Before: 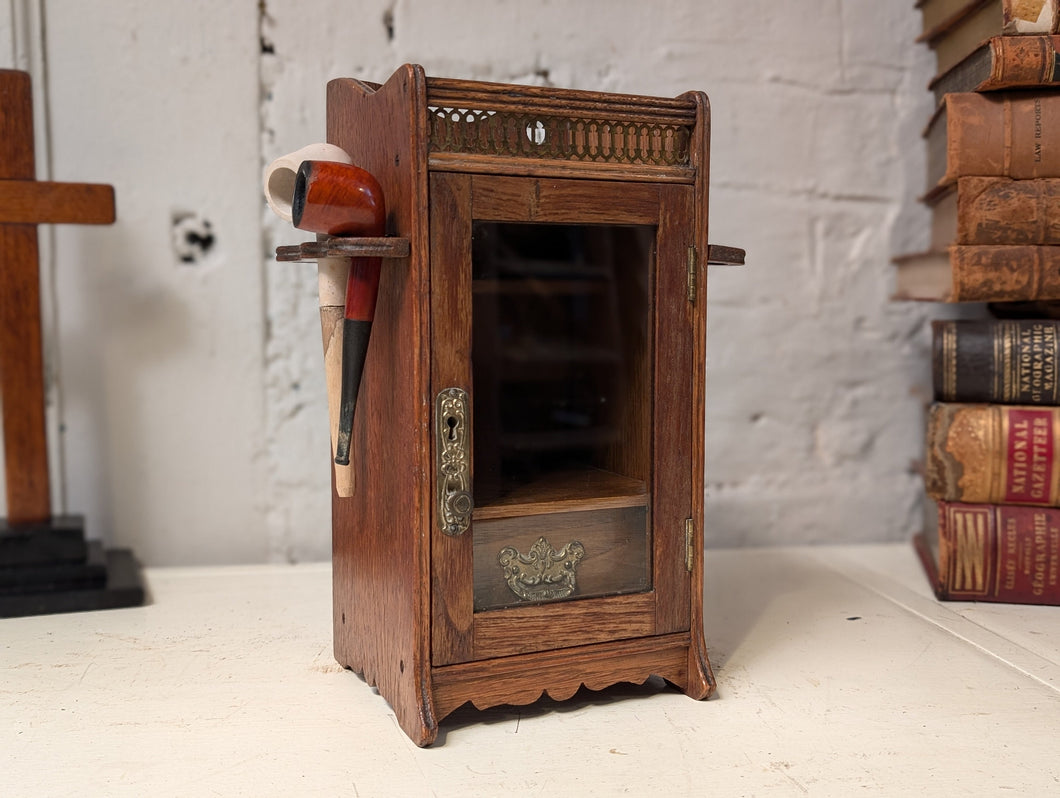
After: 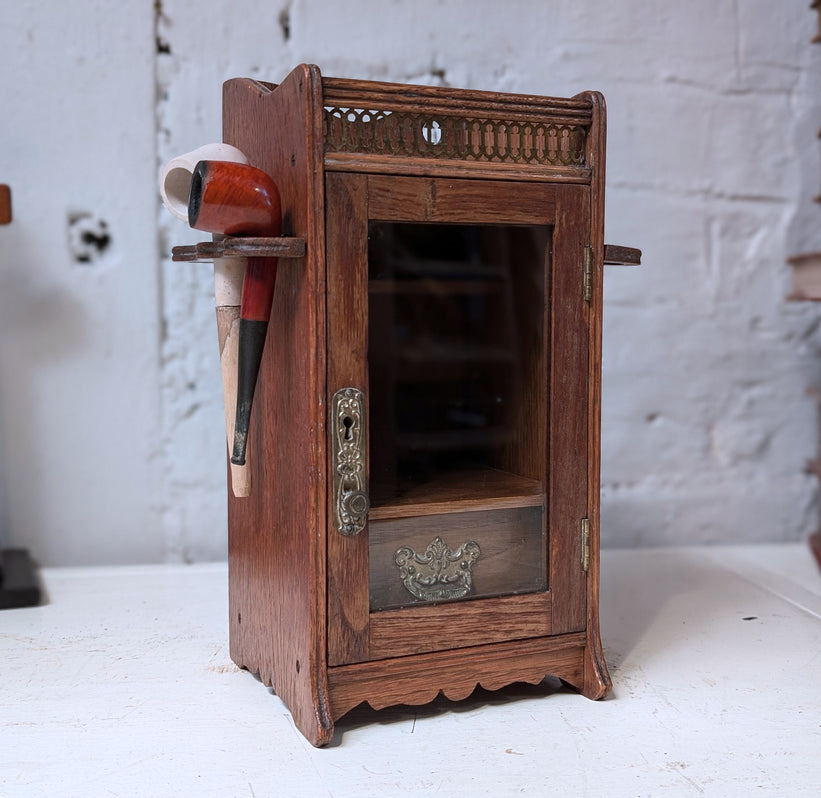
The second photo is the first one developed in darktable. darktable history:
color correction: highlights a* -2.24, highlights b* -18.1
crop: left 9.88%, right 12.664%
